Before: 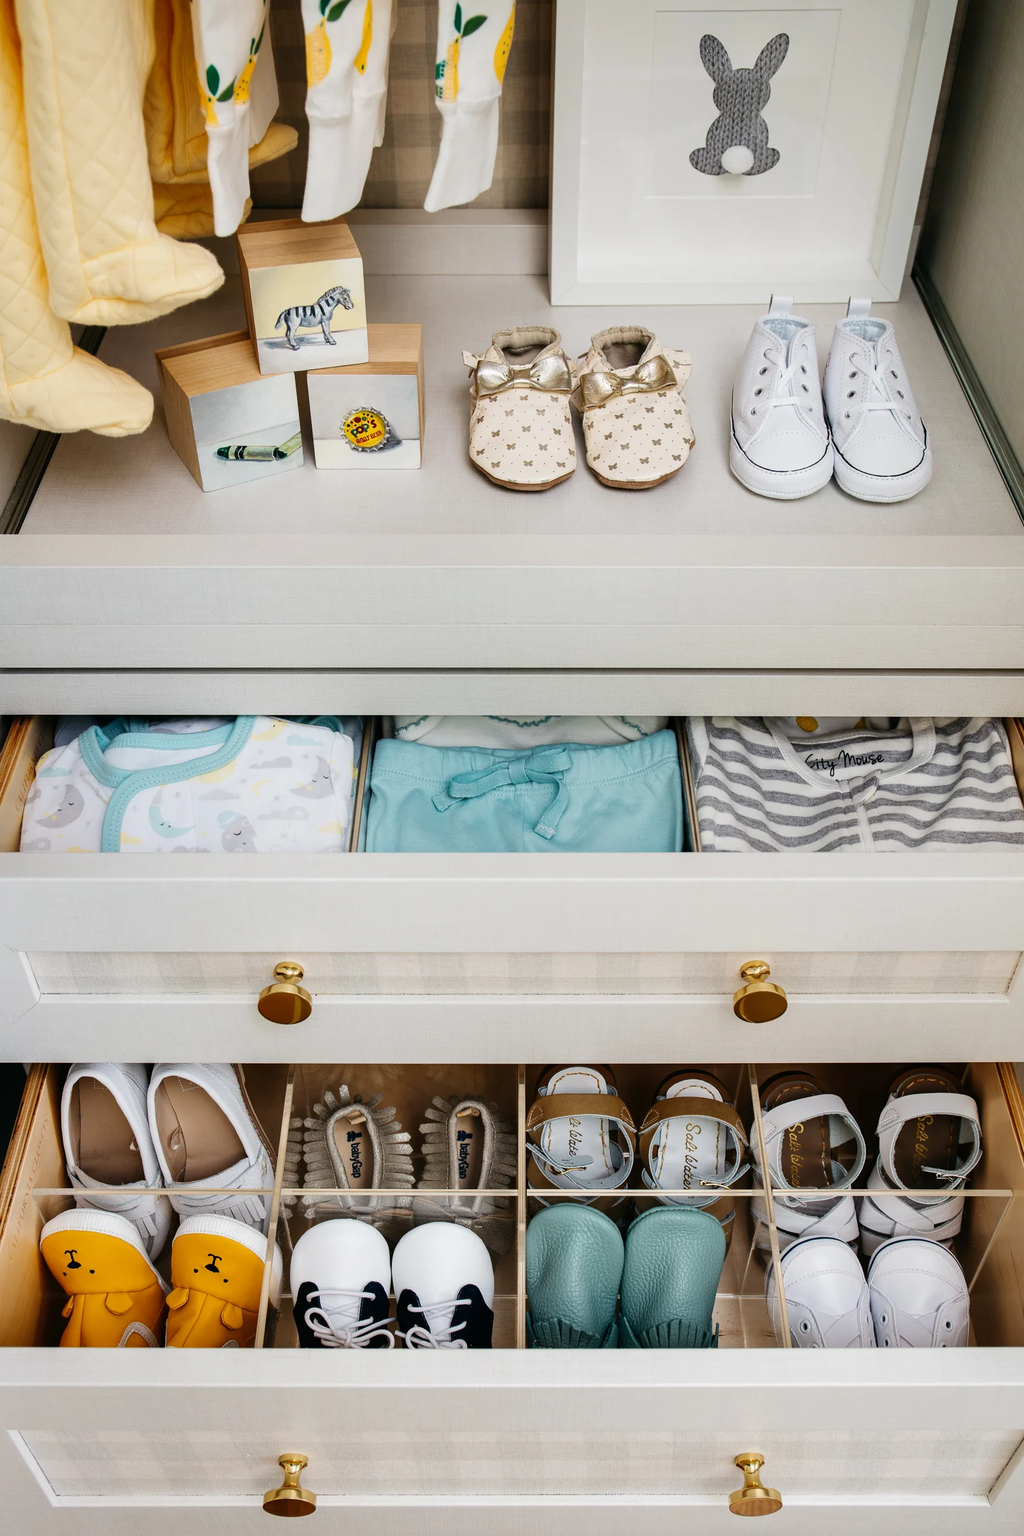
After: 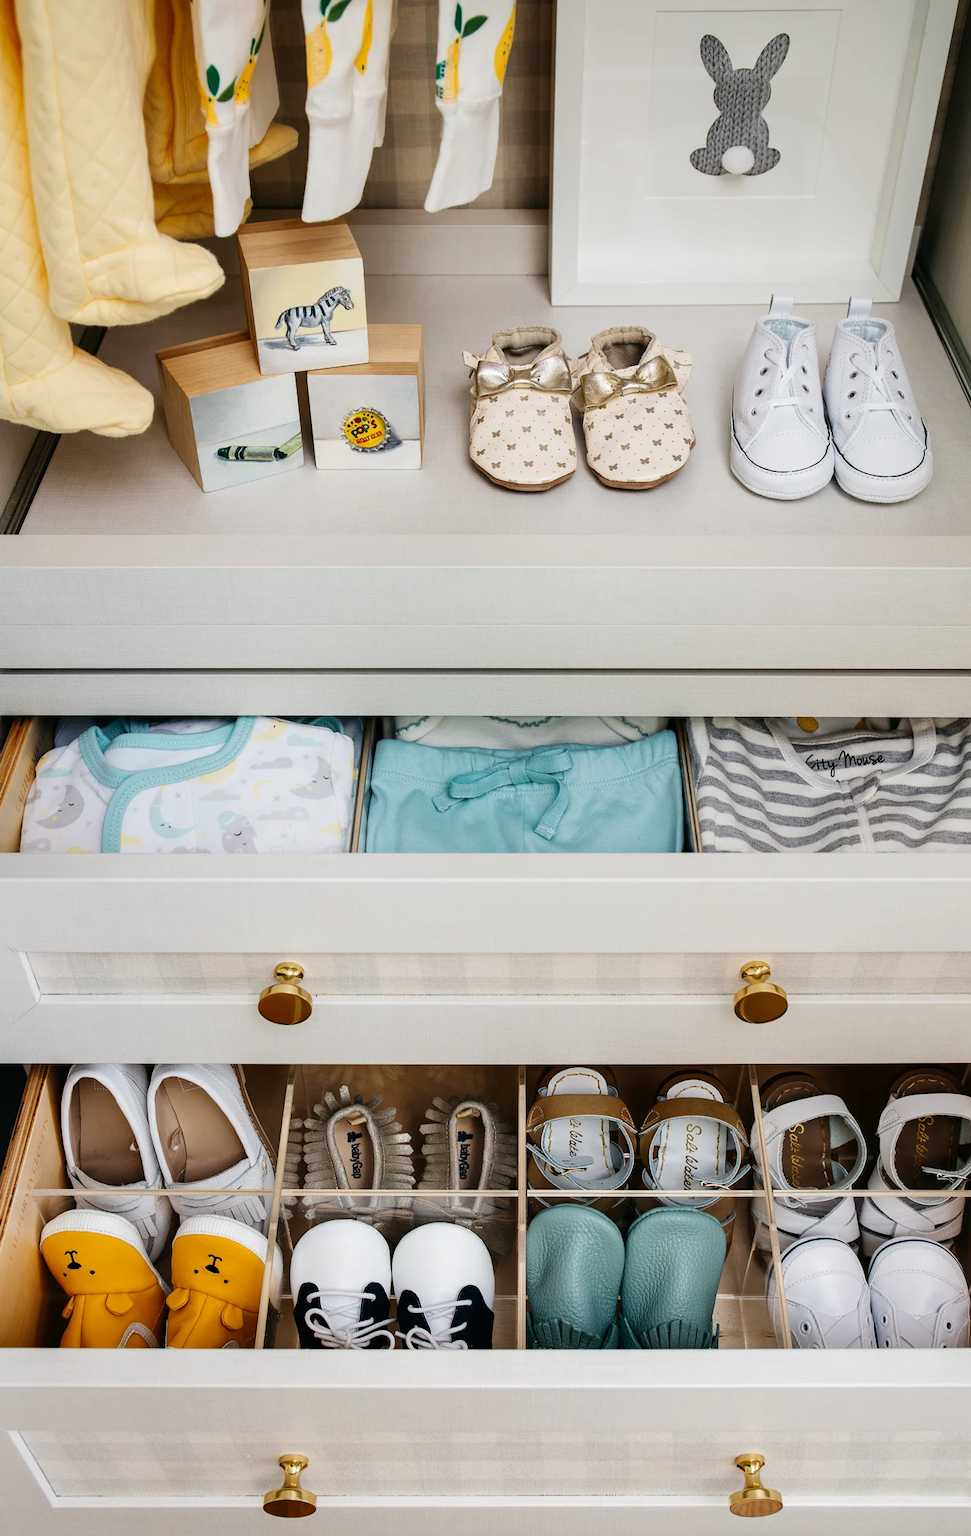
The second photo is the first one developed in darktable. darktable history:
crop and rotate: right 5.135%
